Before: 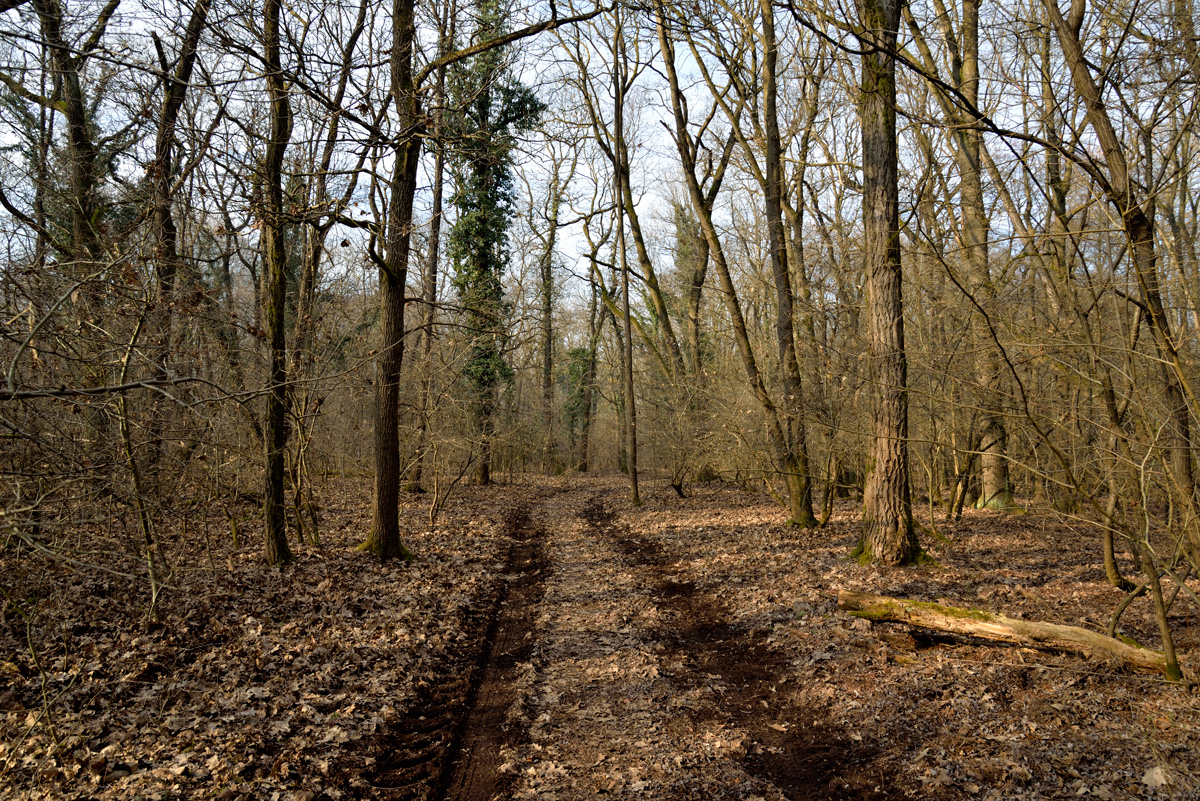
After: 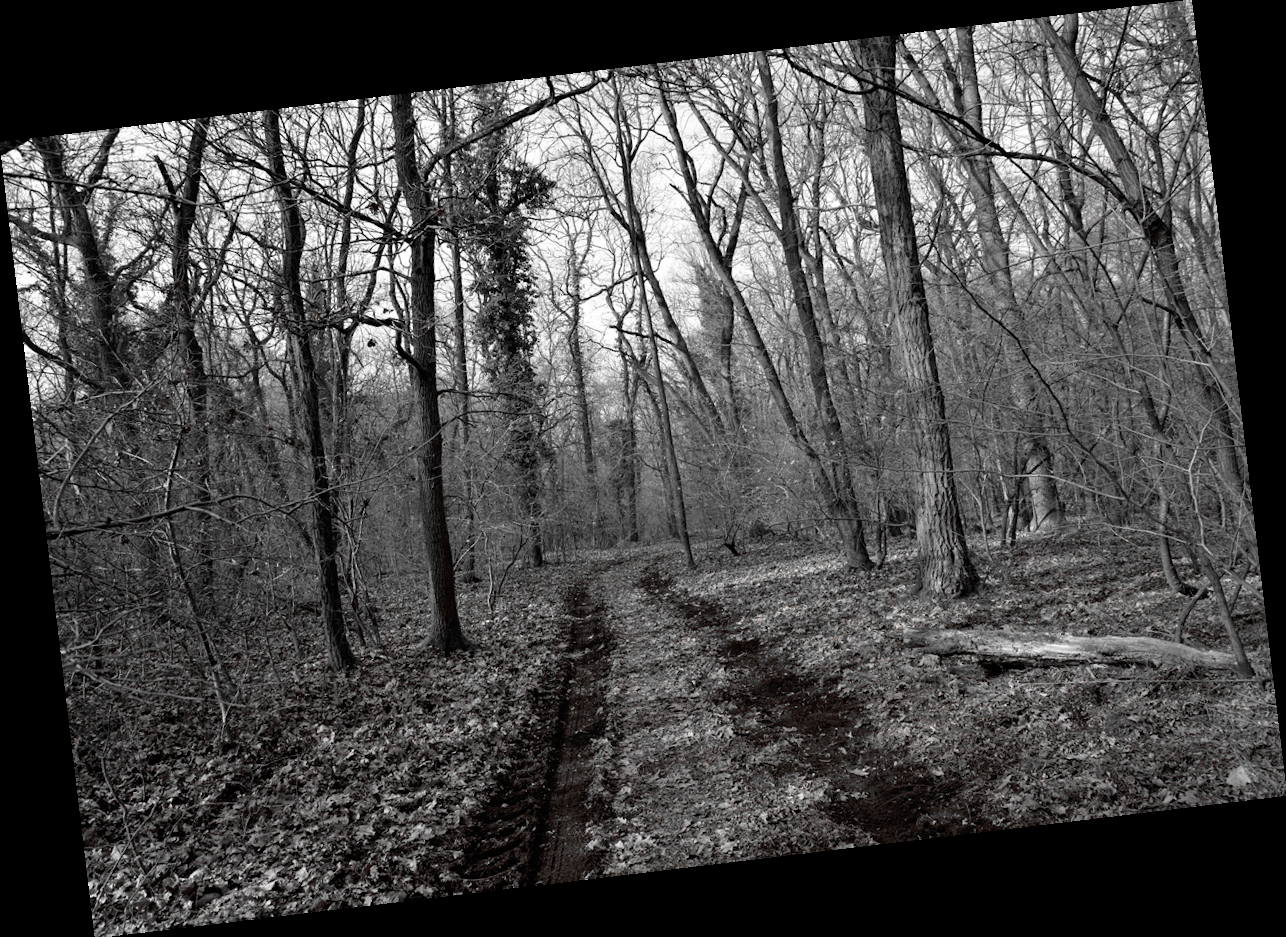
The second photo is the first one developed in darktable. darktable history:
rotate and perspective: rotation -6.83°, automatic cropping off
color zones: curves: ch1 [(0, 0.006) (0.094, 0.285) (0.171, 0.001) (0.429, 0.001) (0.571, 0.003) (0.714, 0.004) (0.857, 0.004) (1, 0.006)]
white balance: red 0.967, blue 1.119, emerald 0.756
